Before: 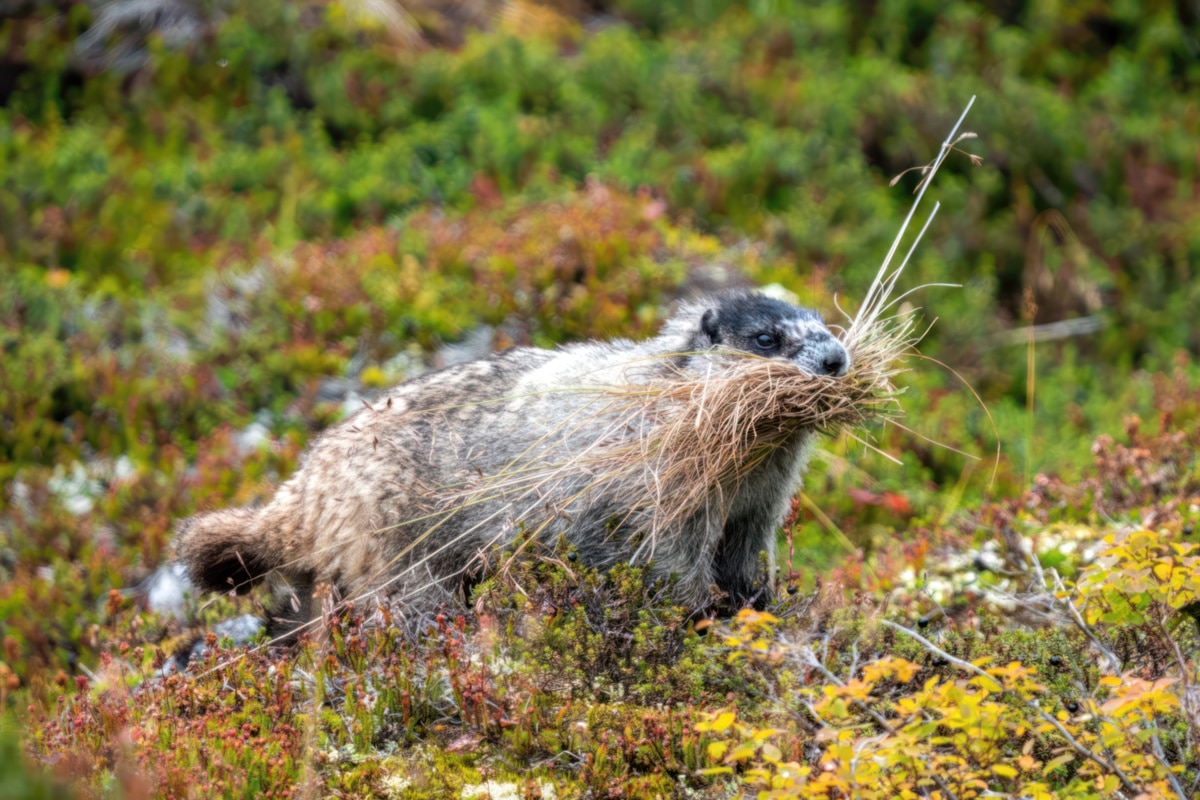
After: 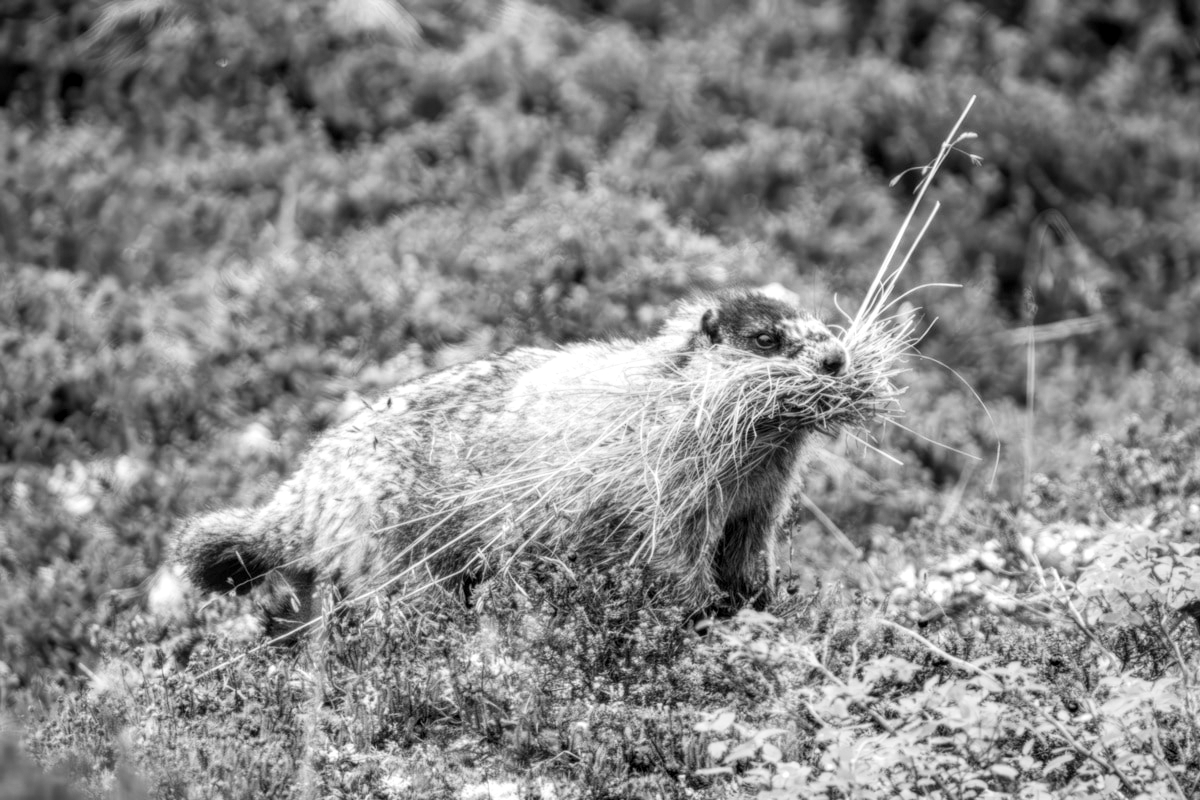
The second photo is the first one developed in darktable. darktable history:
white balance: red 0.931, blue 1.11
monochrome: on, module defaults
local contrast: on, module defaults
contrast brightness saturation: contrast 0.2, brightness 0.16, saturation 0.22
